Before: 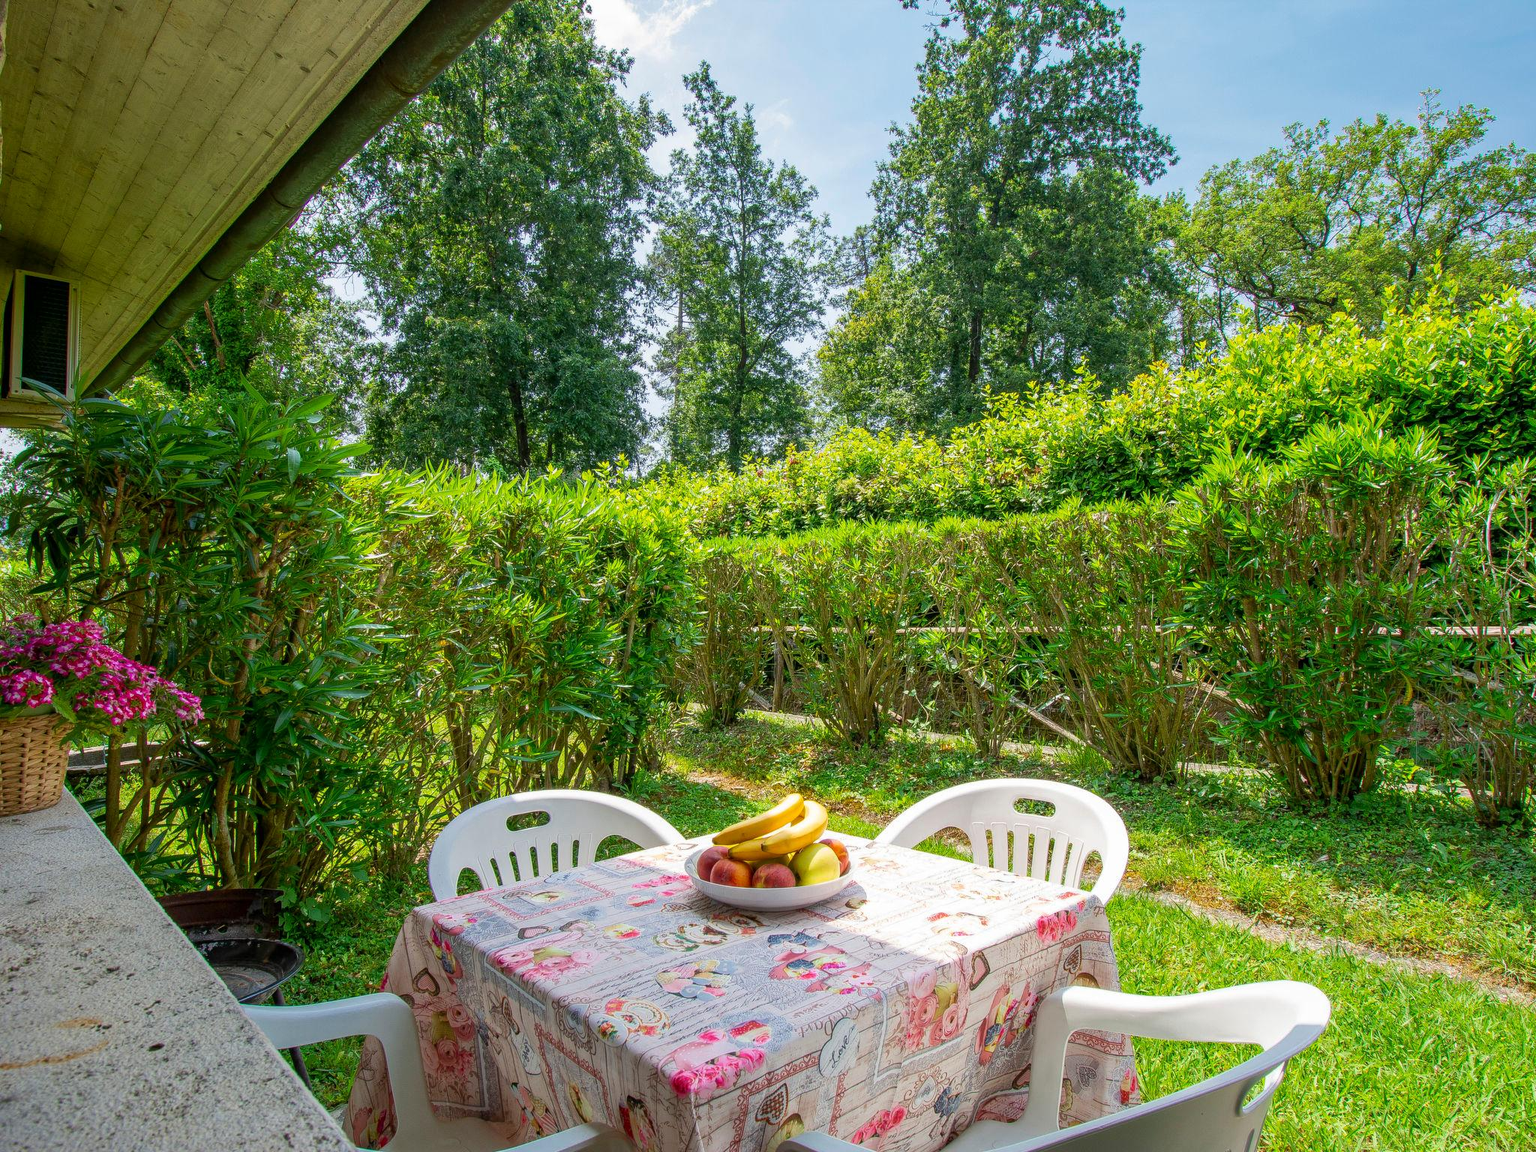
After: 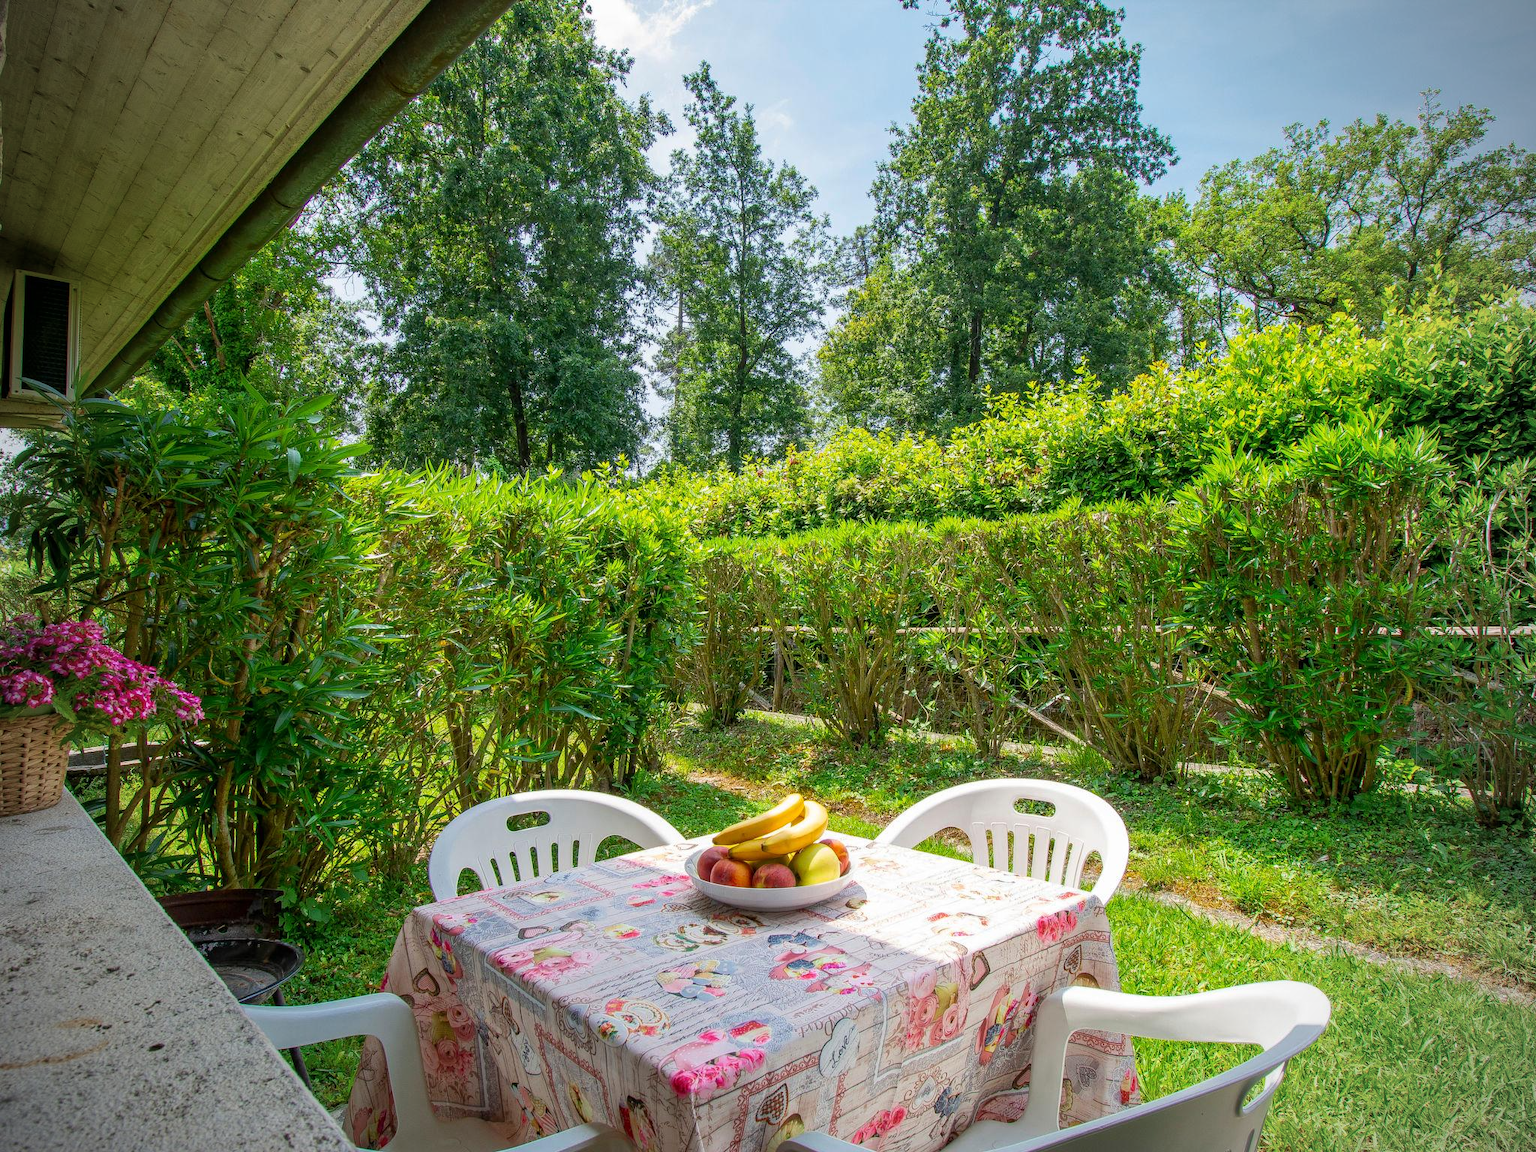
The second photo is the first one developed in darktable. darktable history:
white balance: emerald 1
vignetting: on, module defaults
